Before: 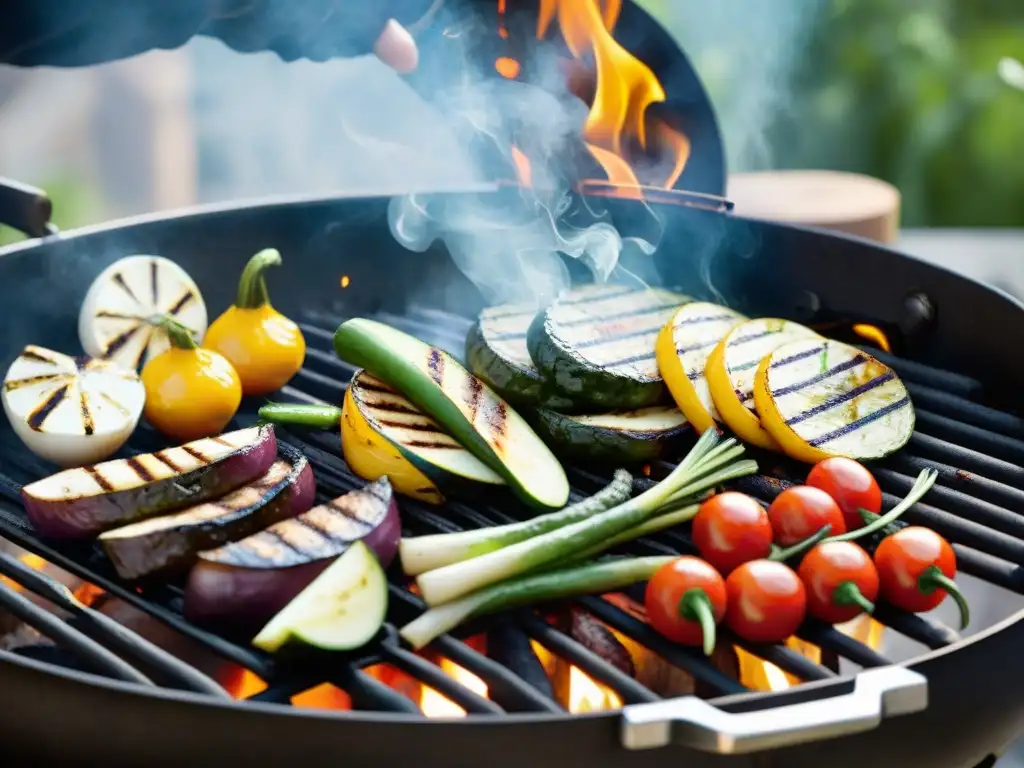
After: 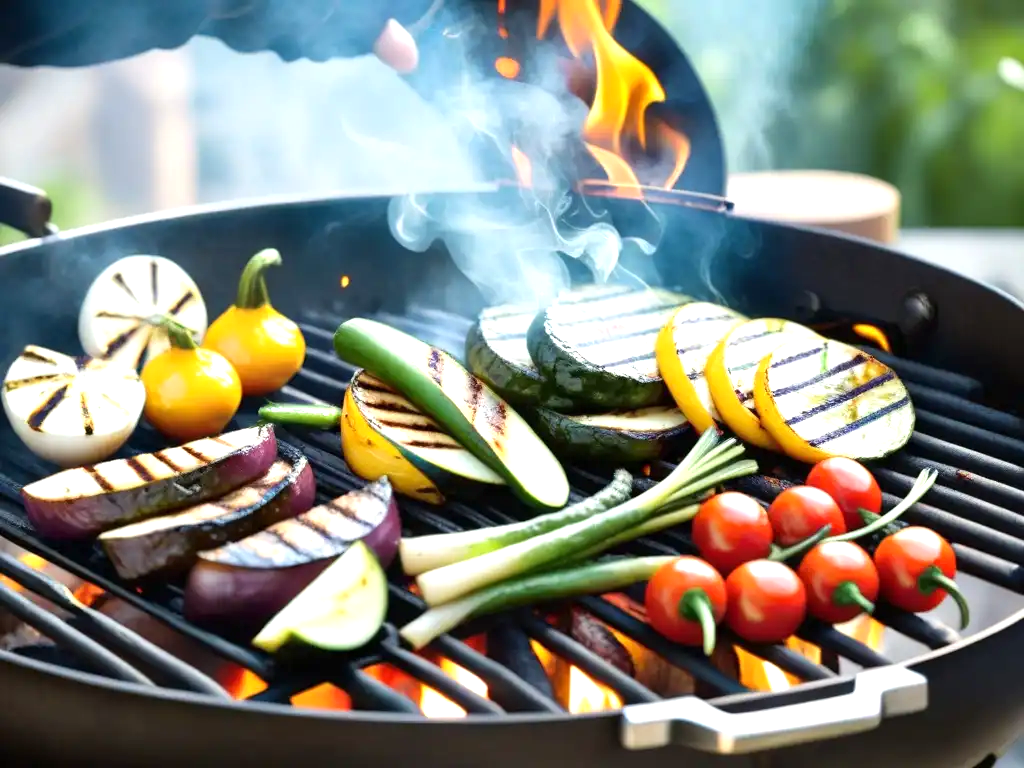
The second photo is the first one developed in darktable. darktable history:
exposure: exposure 0.603 EV, compensate highlight preservation false
